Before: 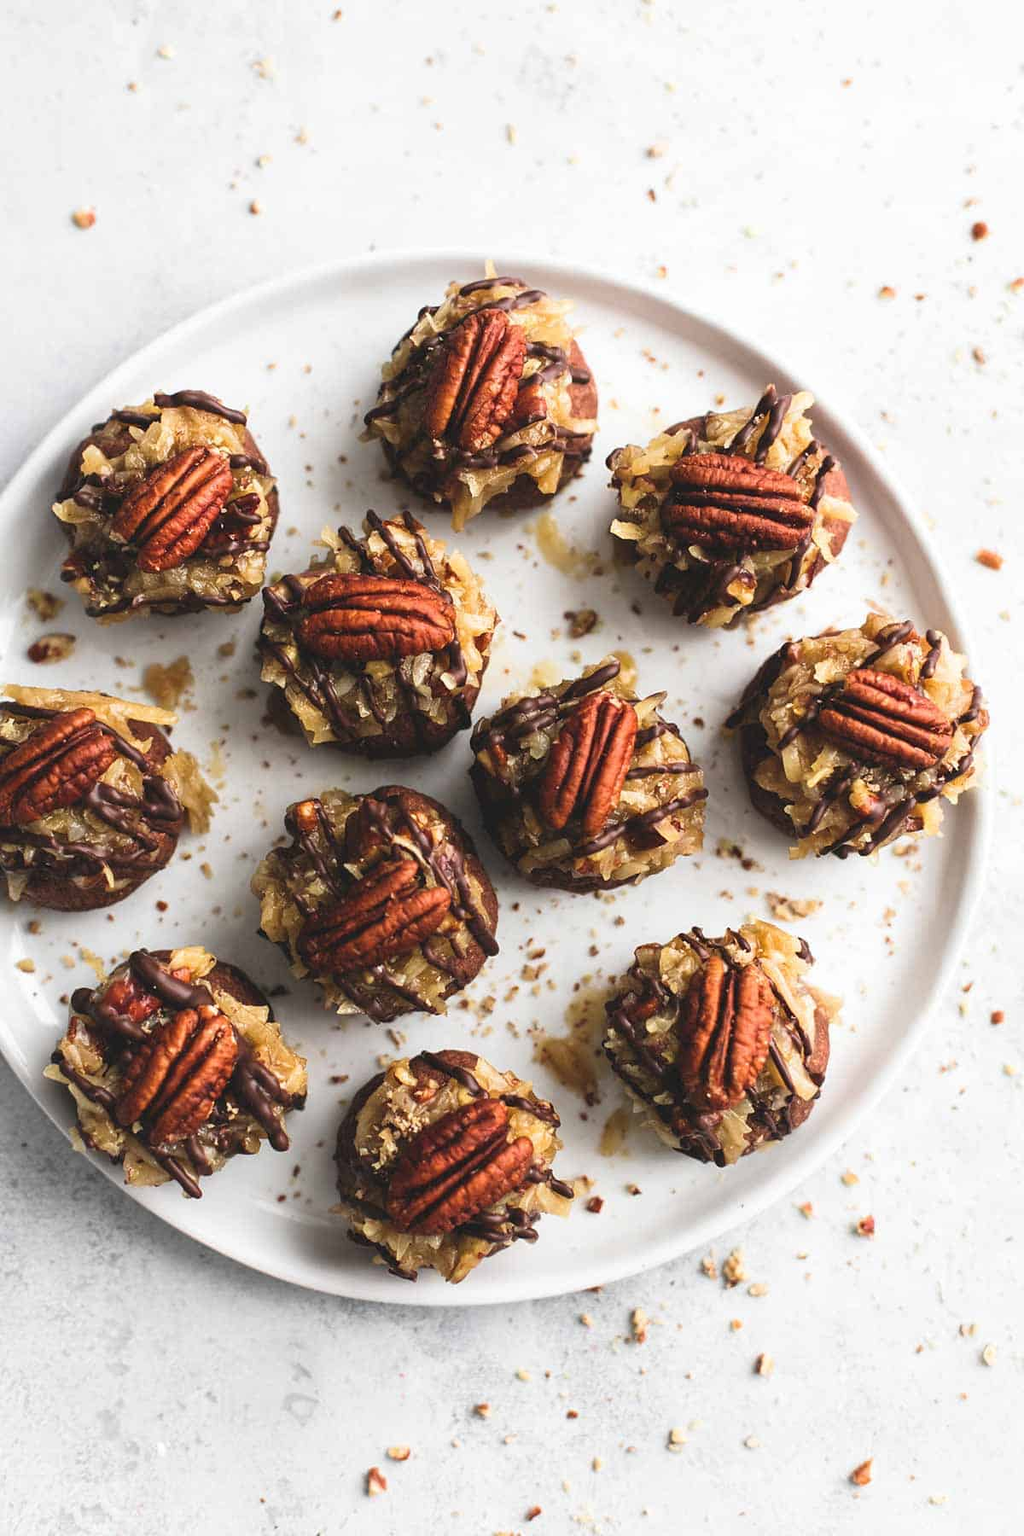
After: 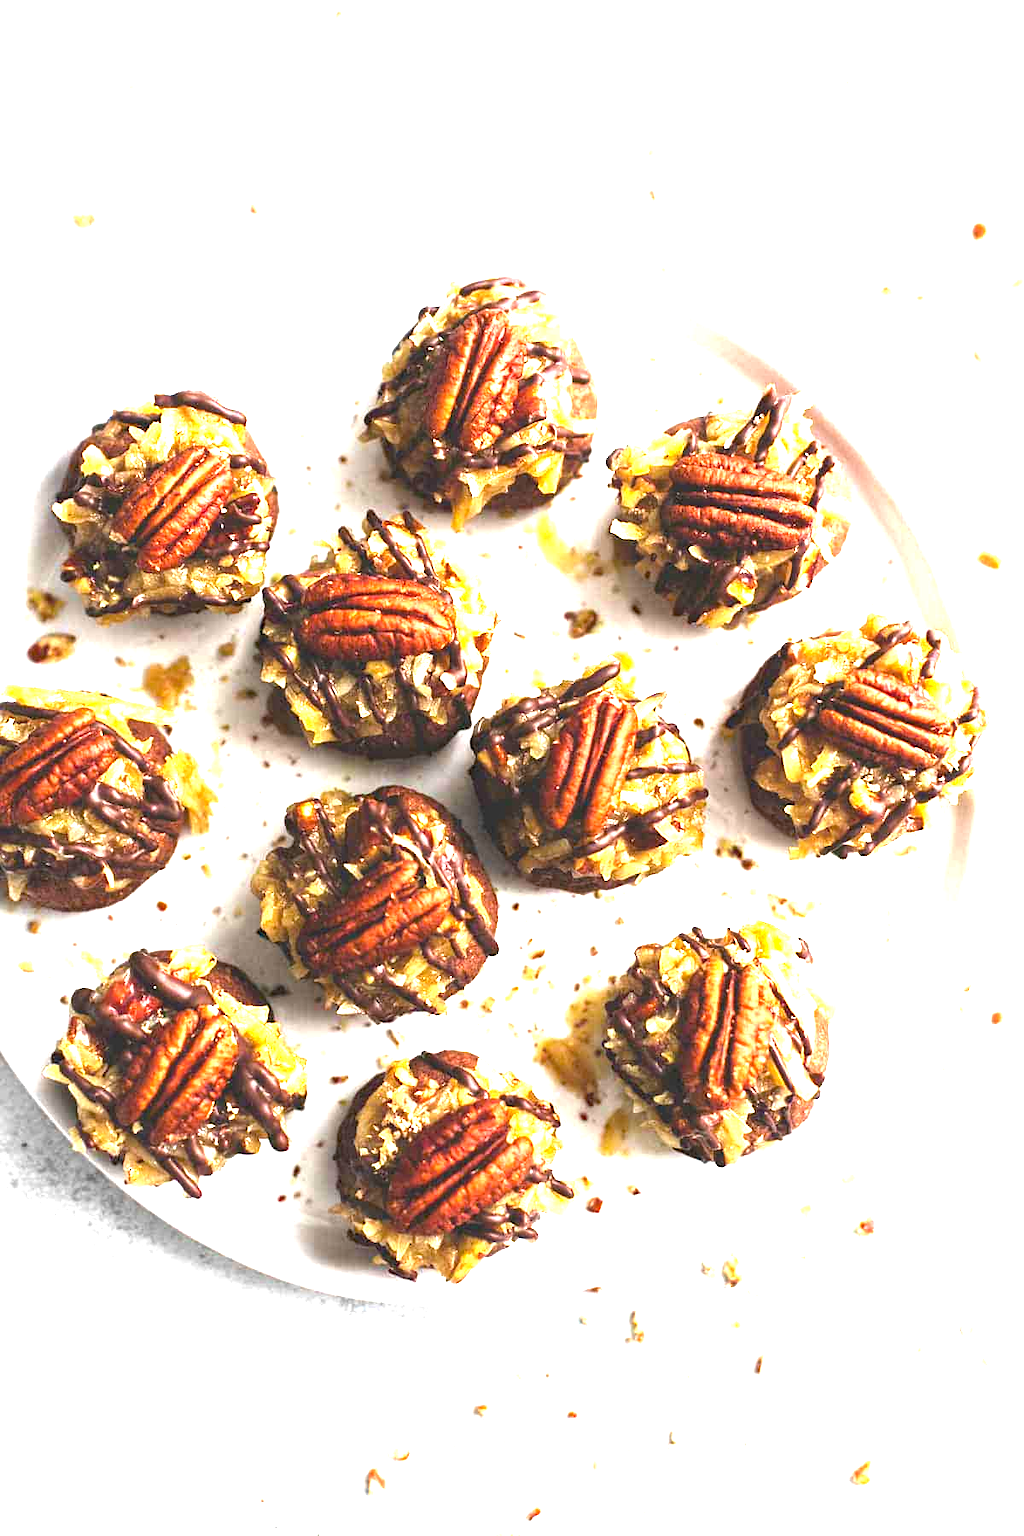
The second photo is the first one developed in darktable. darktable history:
haze removal: compatibility mode true, adaptive false
exposure: exposure 1.16 EV, compensate exposure bias true, compensate highlight preservation false
color balance rgb: perceptual saturation grading › global saturation 0.54%, perceptual brilliance grading › global brilliance 18.558%, global vibrance 20%
